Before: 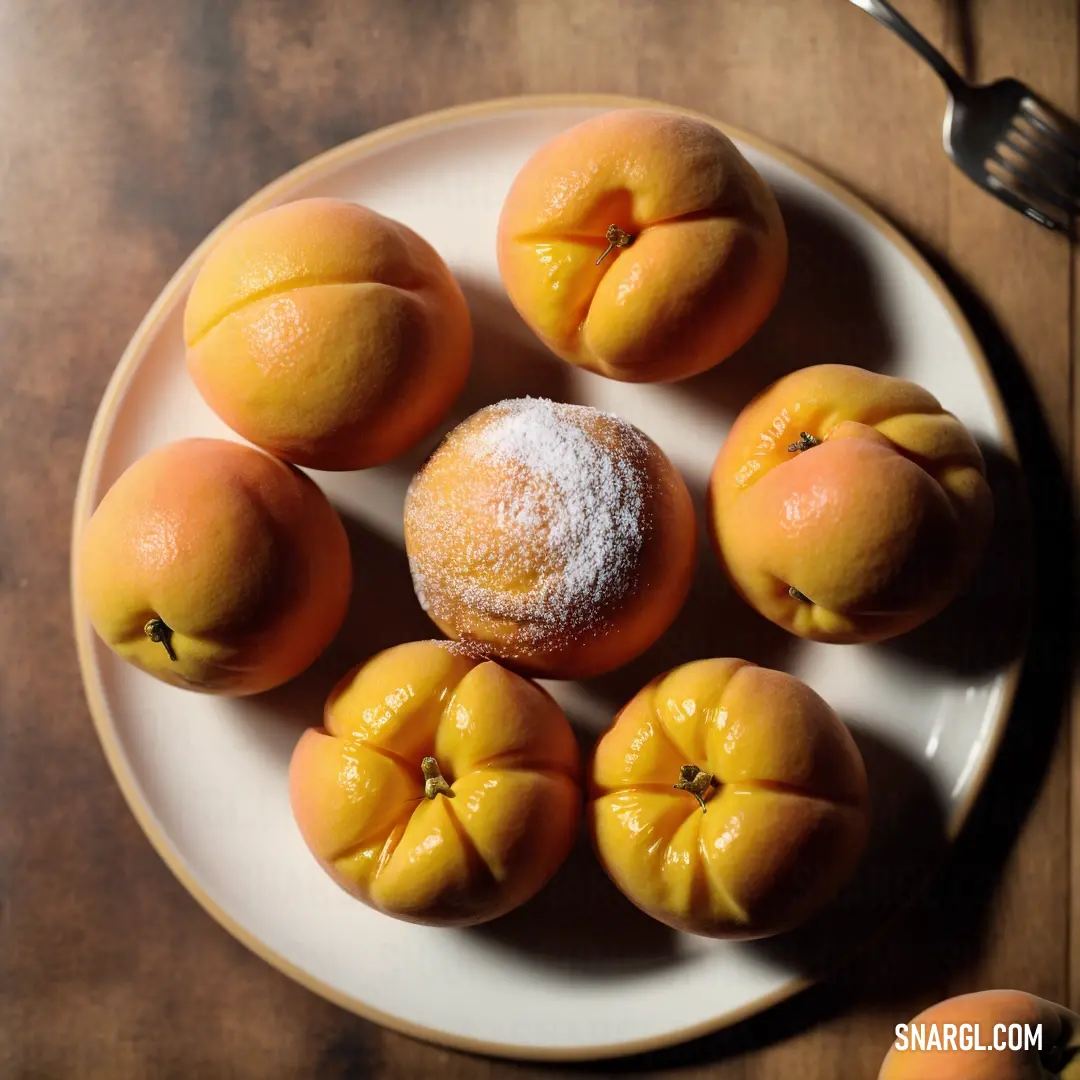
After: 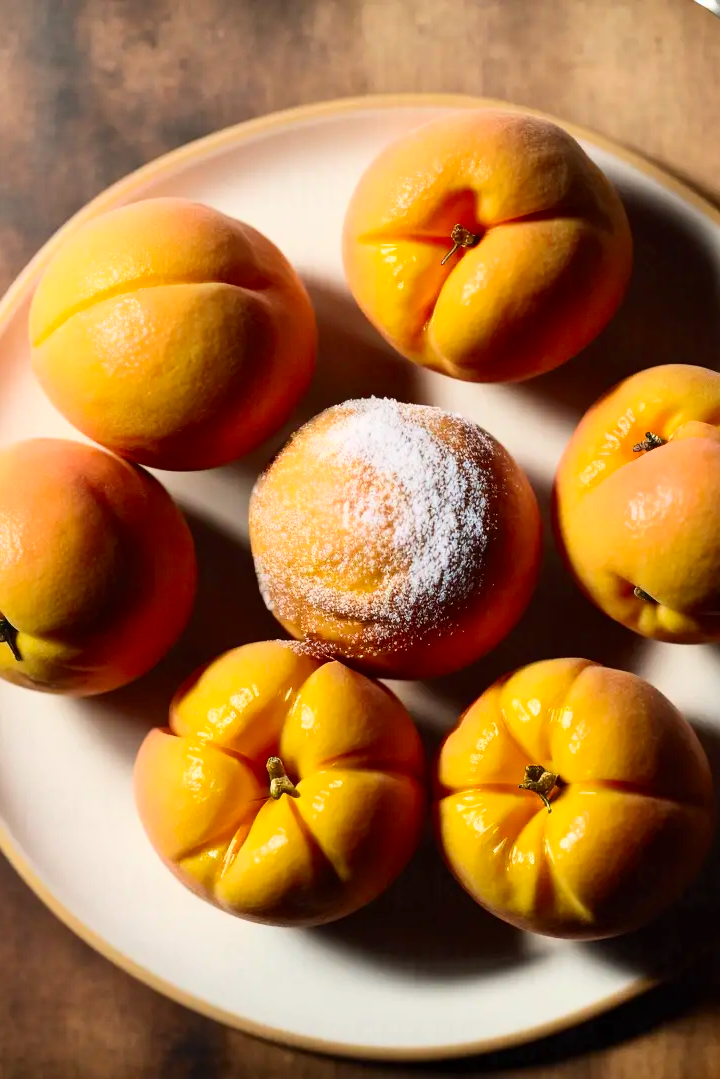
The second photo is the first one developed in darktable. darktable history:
contrast brightness saturation: contrast 0.227, brightness 0.098, saturation 0.289
crop and rotate: left 14.361%, right 18.962%
